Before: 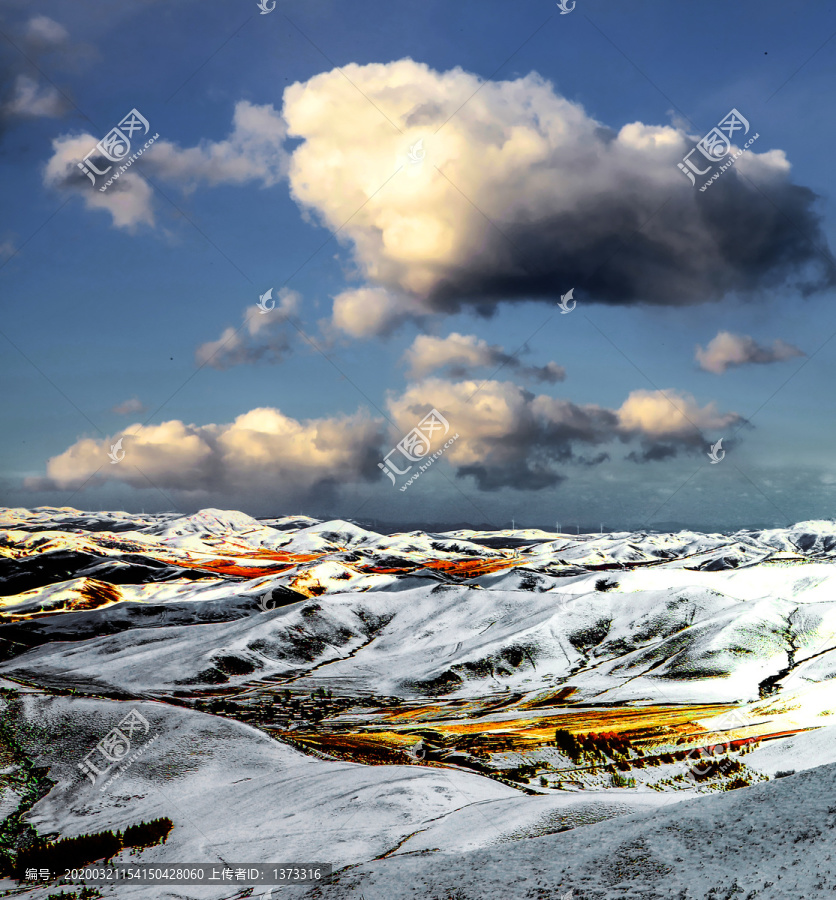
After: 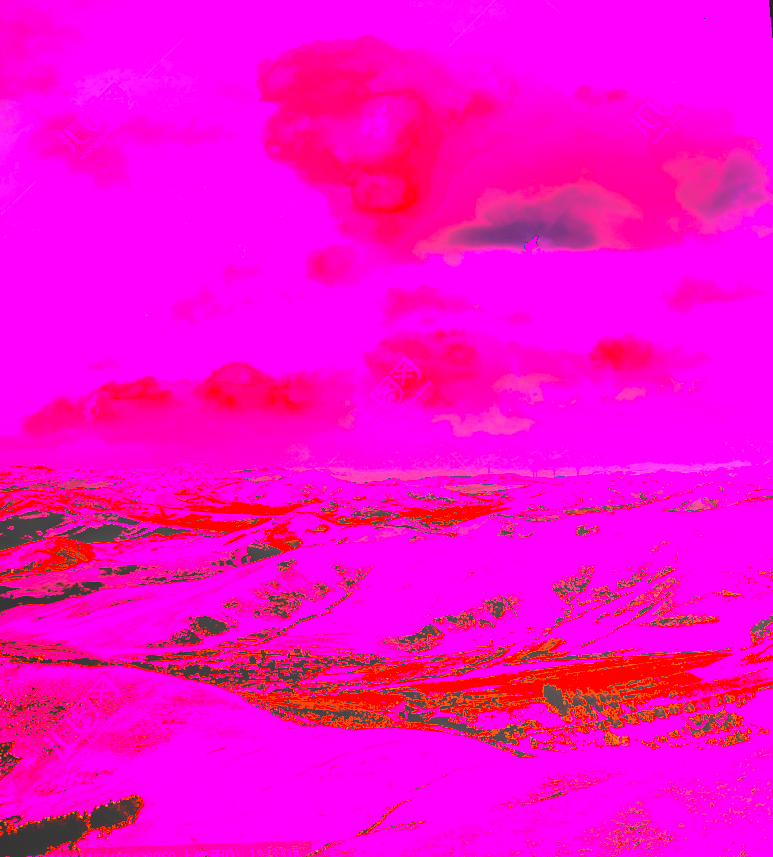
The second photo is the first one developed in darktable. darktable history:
local contrast: detail 70%
rotate and perspective: rotation -1.68°, lens shift (vertical) -0.146, crop left 0.049, crop right 0.912, crop top 0.032, crop bottom 0.96
color balance rgb: perceptual saturation grading › global saturation 25%, global vibrance 20%
white balance: red 4.26, blue 1.802
